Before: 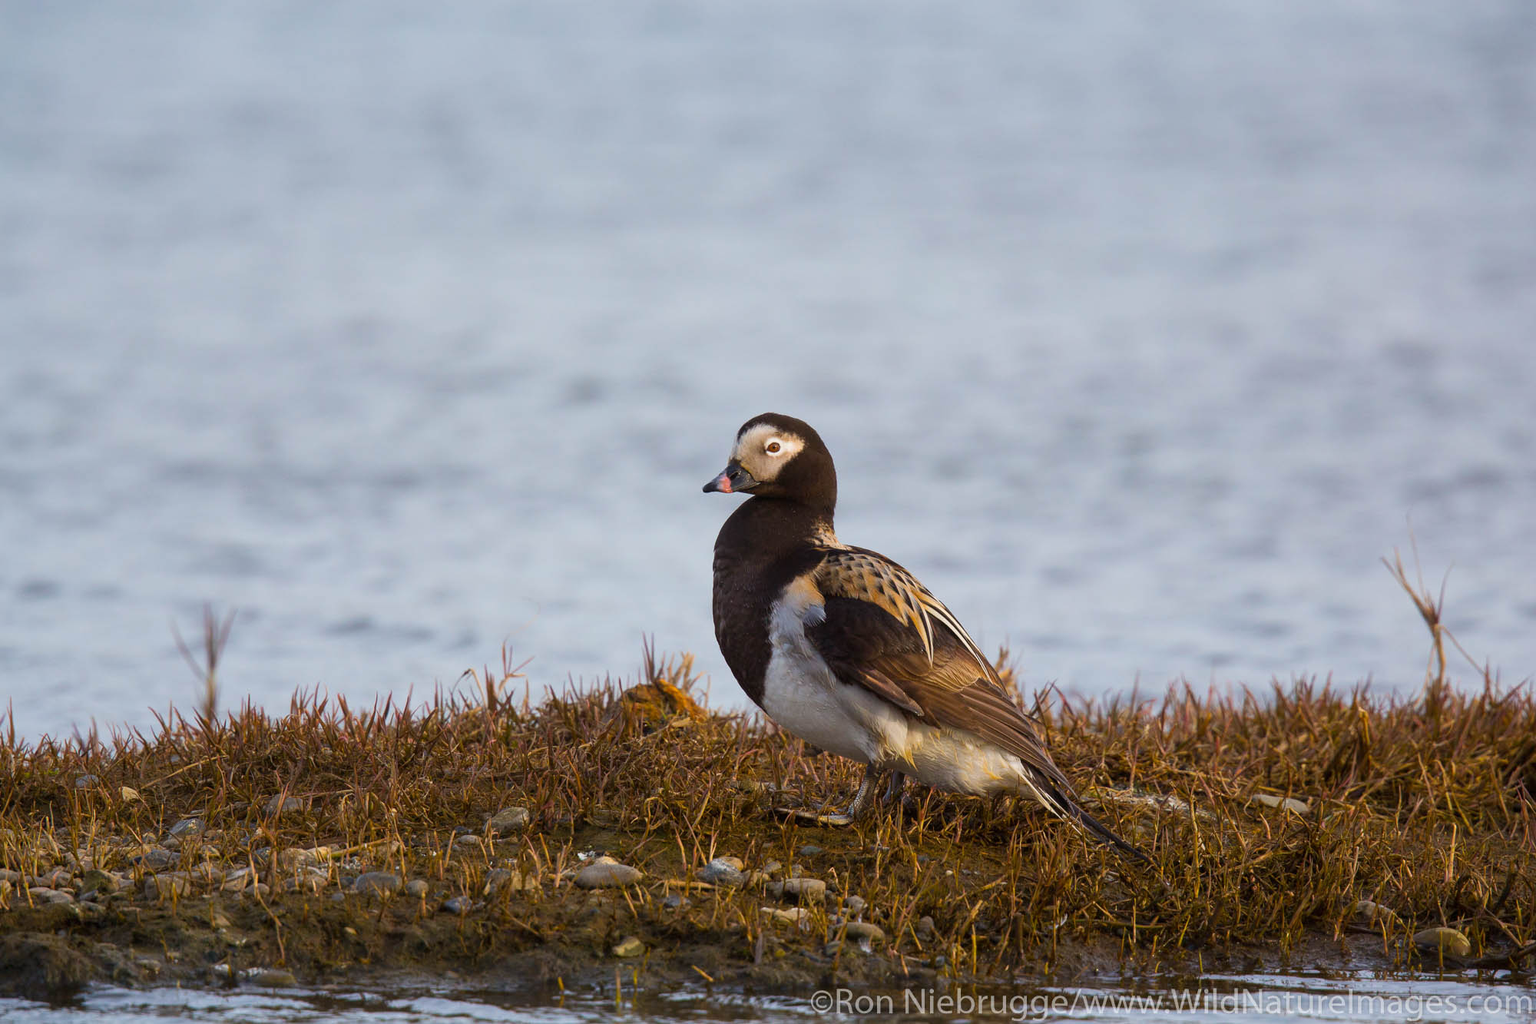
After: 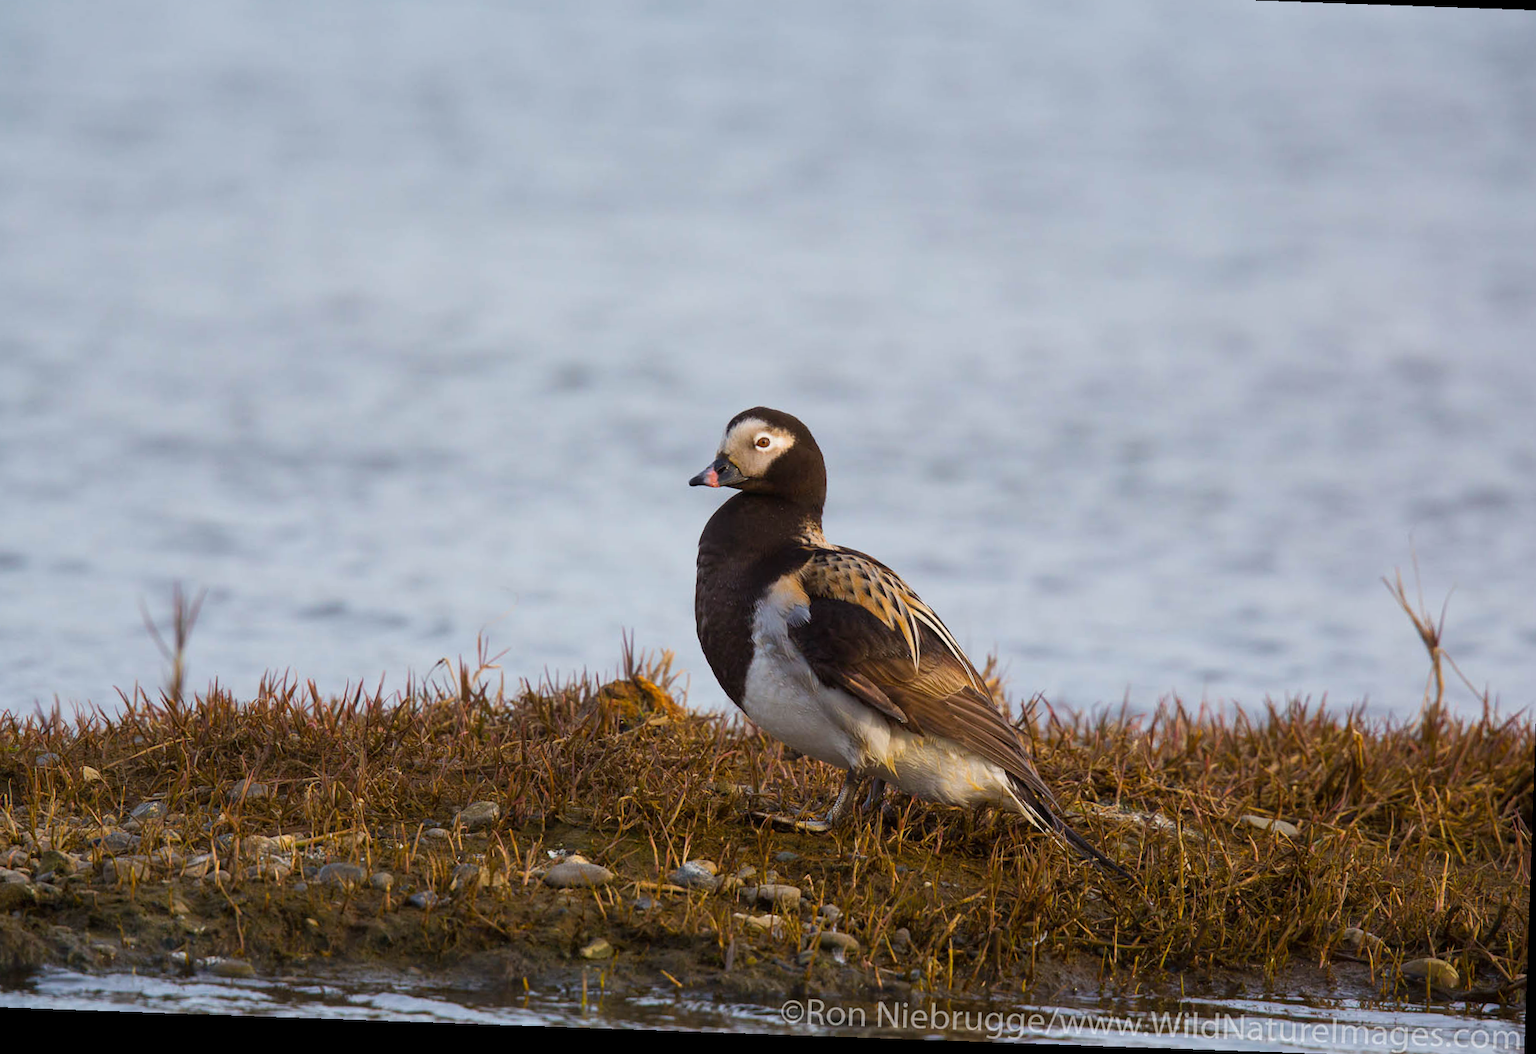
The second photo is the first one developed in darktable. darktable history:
crop and rotate: angle -2.02°, left 3.163%, top 4.012%, right 1.43%, bottom 0.474%
